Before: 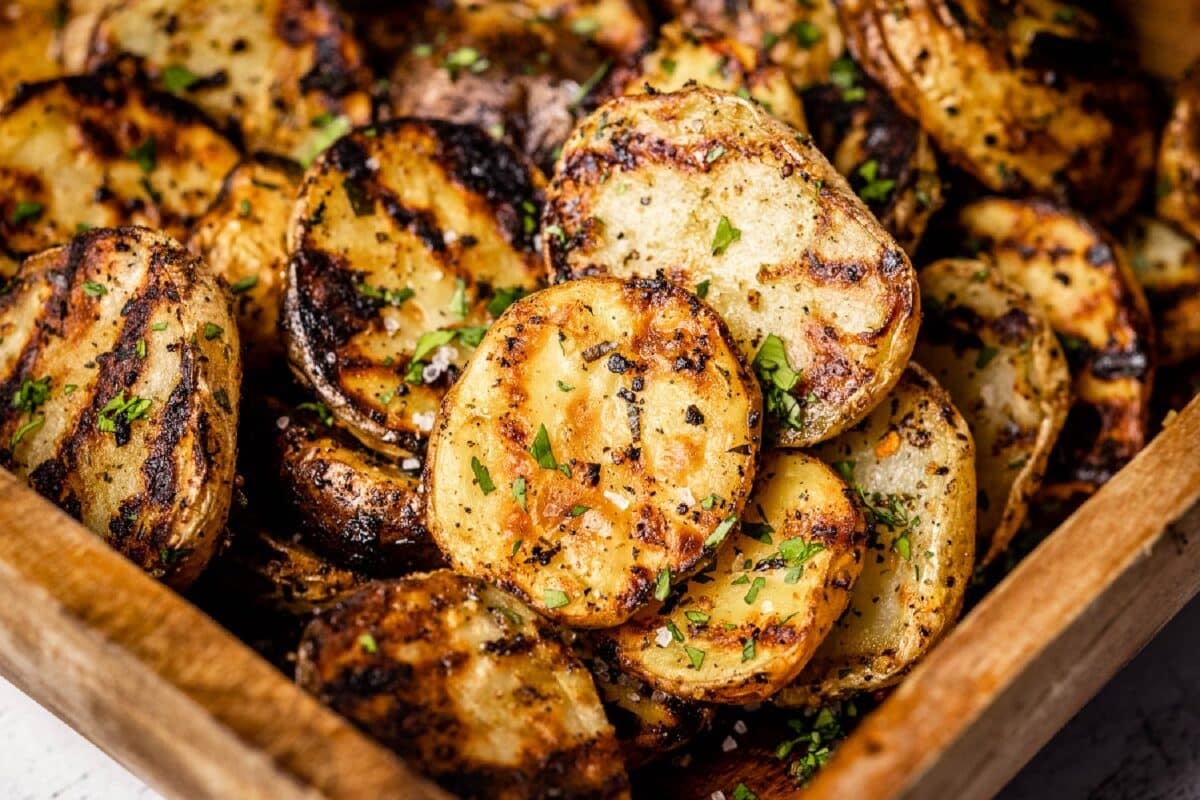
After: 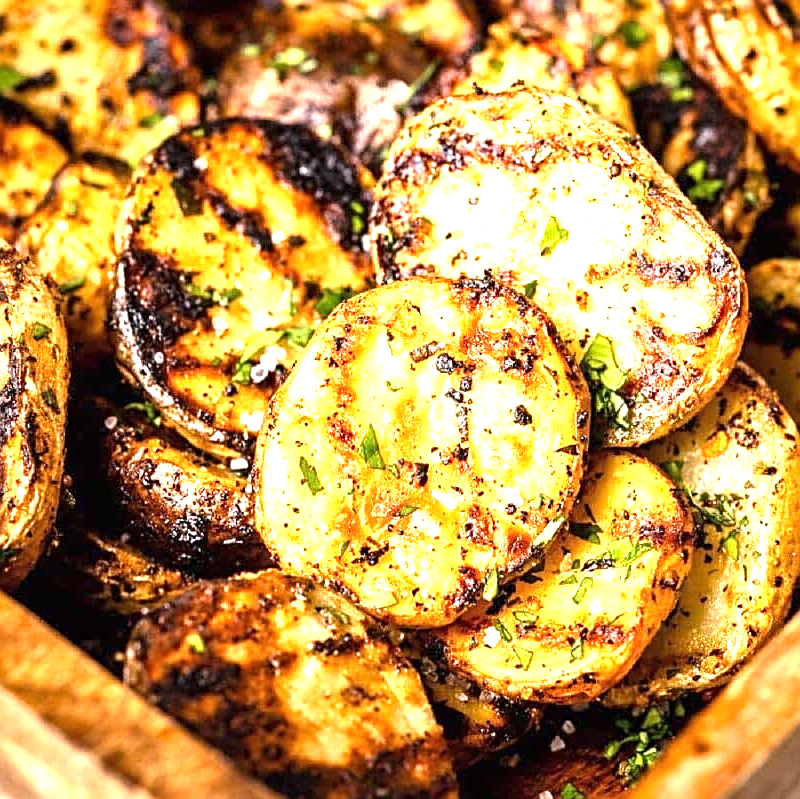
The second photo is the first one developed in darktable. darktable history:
exposure: black level correction 0, exposure 1.467 EV, compensate highlight preservation false
crop and rotate: left 14.361%, right 18.959%
sharpen: on, module defaults
